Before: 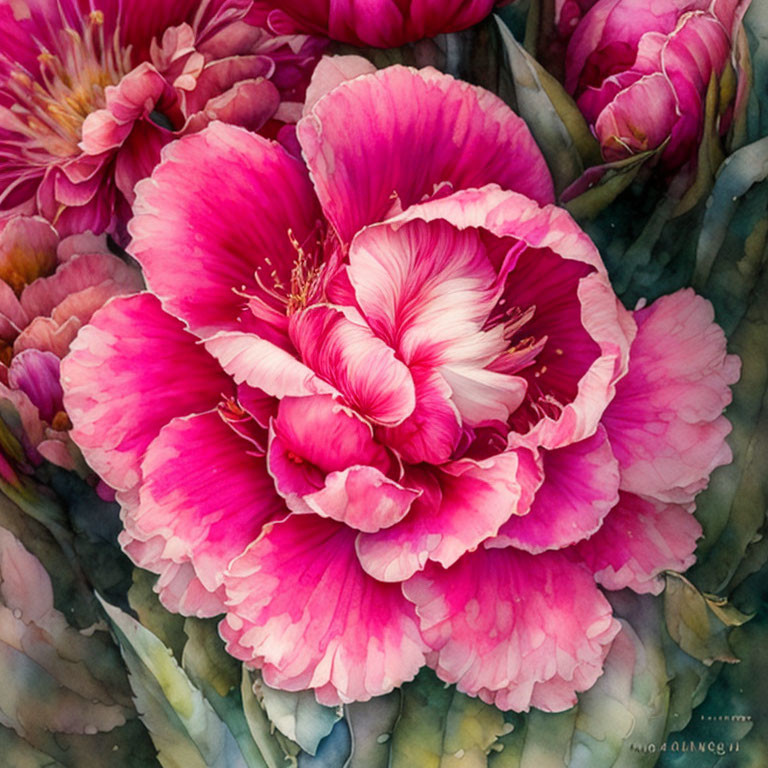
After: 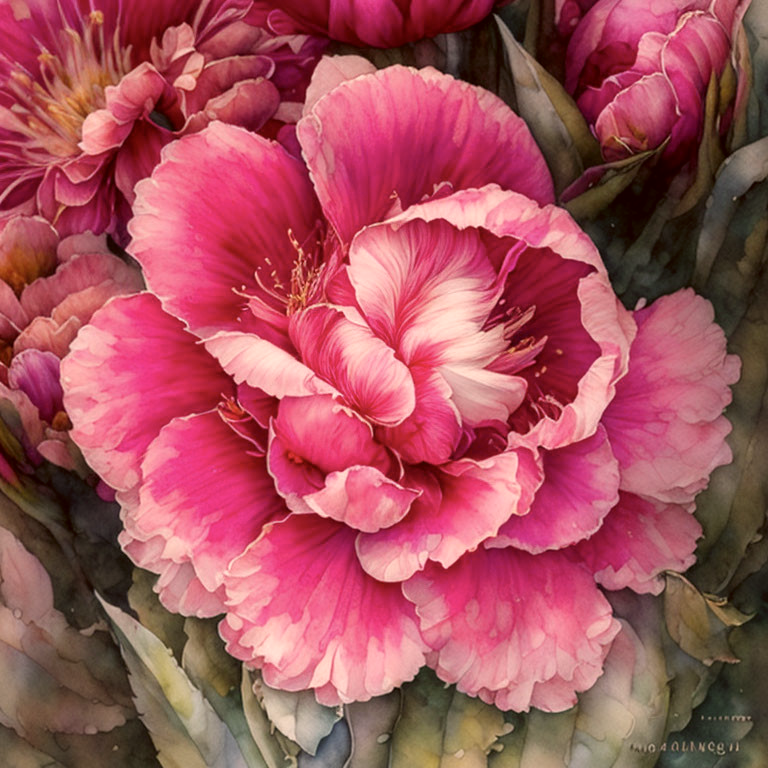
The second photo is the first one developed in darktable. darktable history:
color correction: highlights a* 10.26, highlights b* 9.75, shadows a* 8.9, shadows b* 7.97, saturation 0.772
